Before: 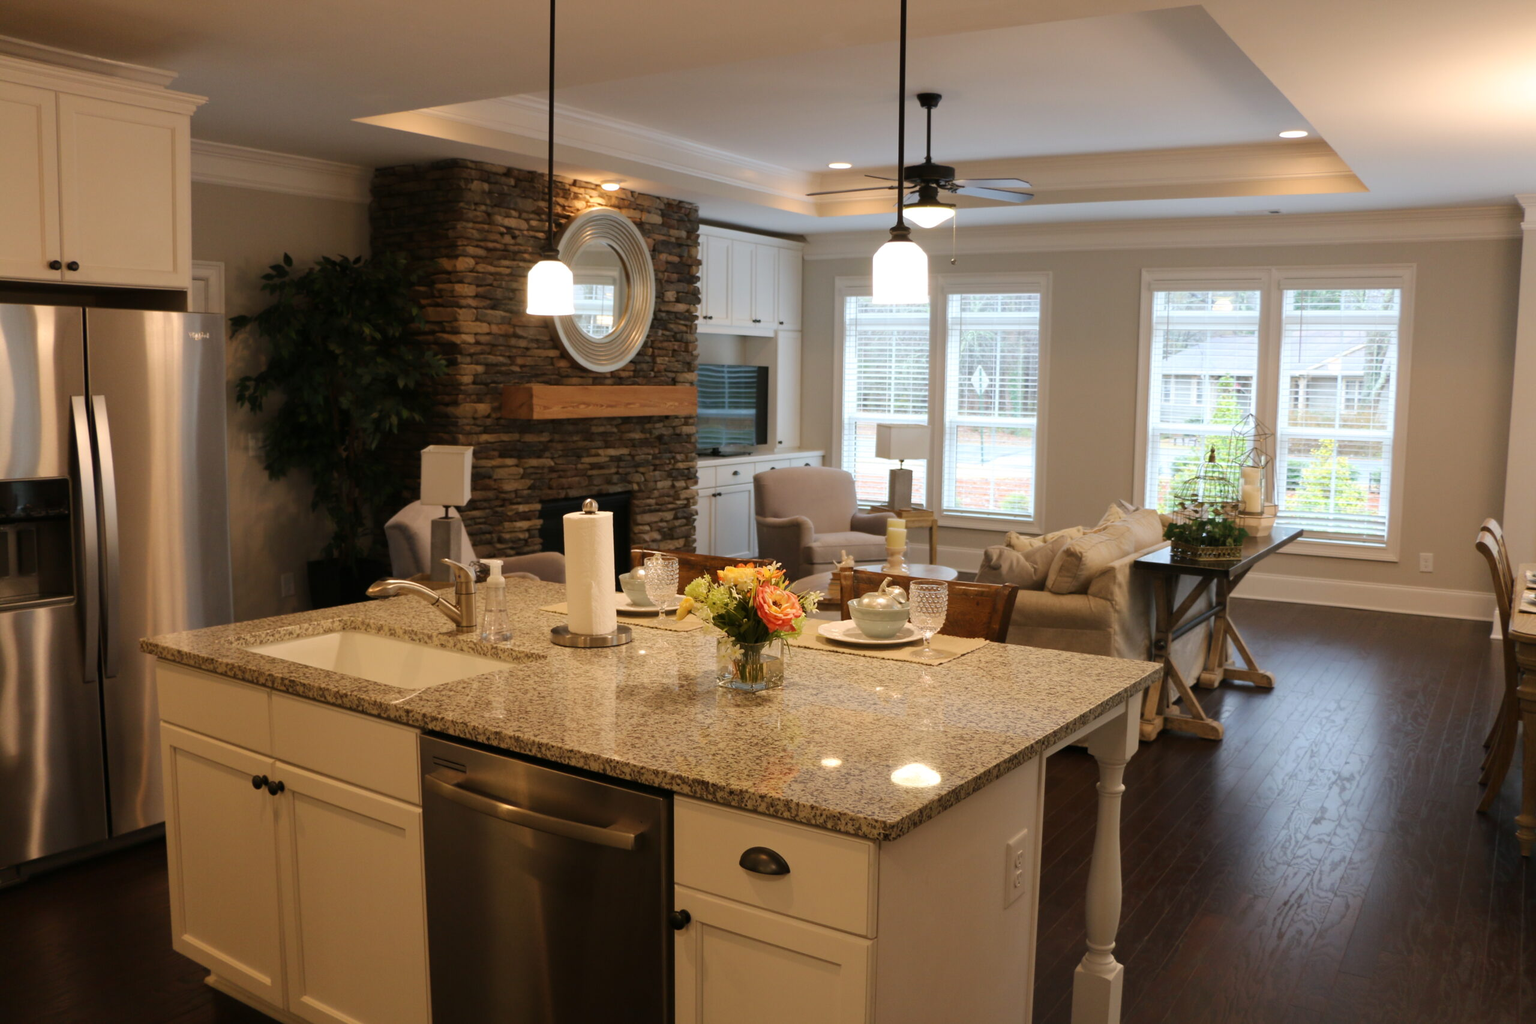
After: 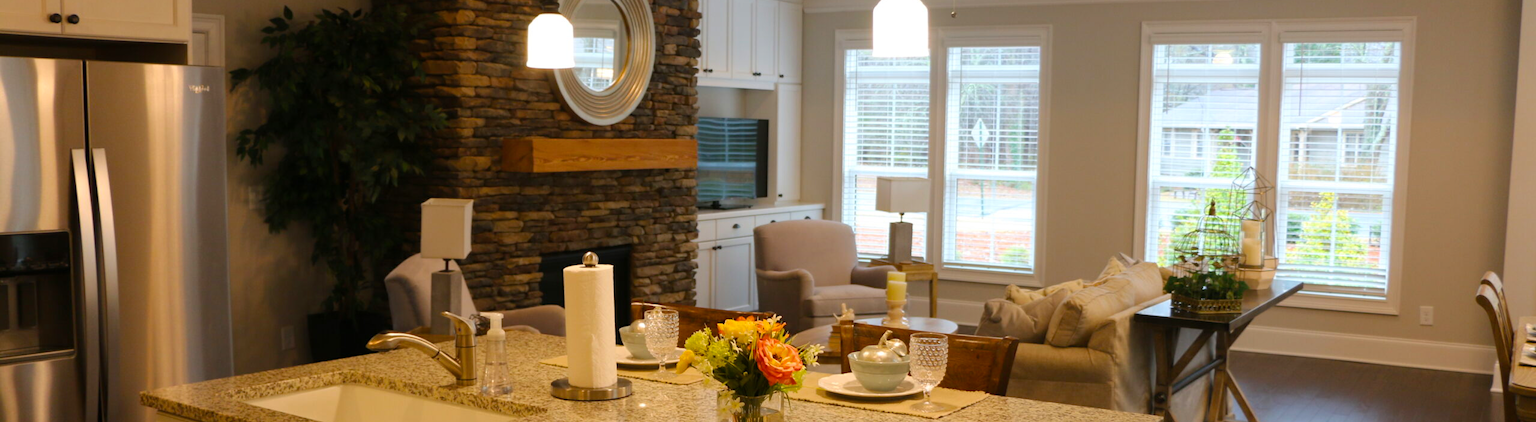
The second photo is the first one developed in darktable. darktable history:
crop and rotate: top 24.164%, bottom 34.587%
color balance rgb: perceptual saturation grading › global saturation 30.868%
